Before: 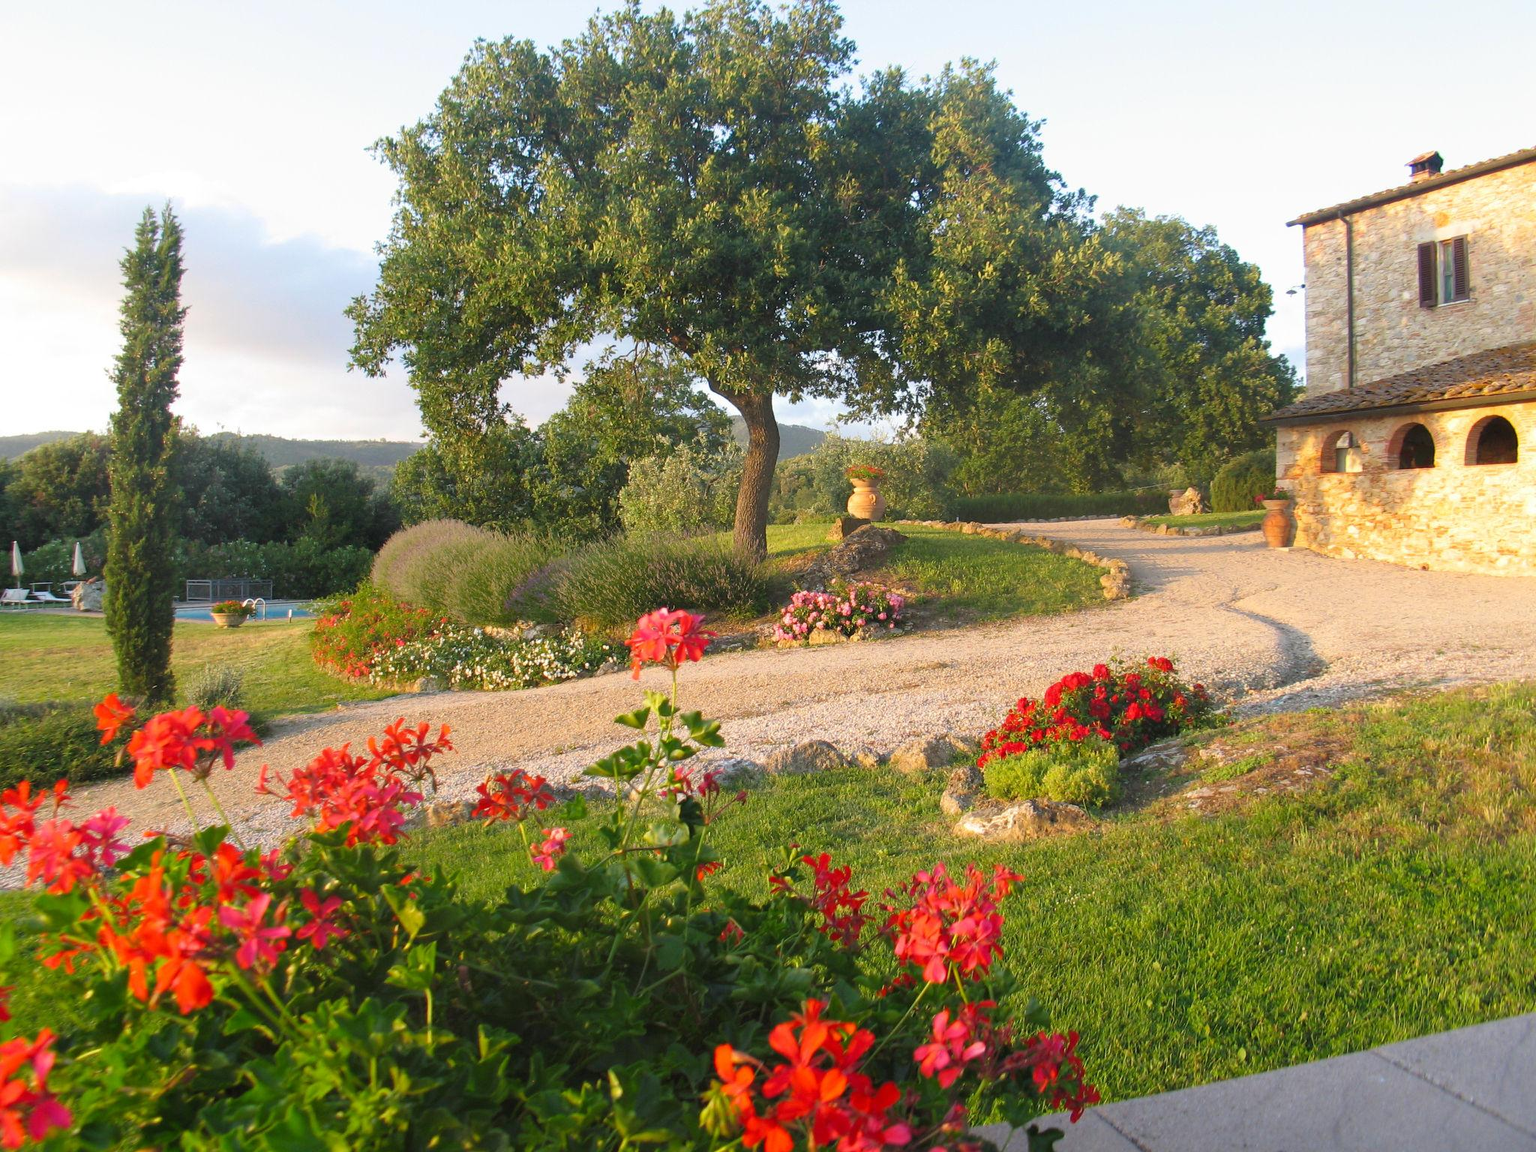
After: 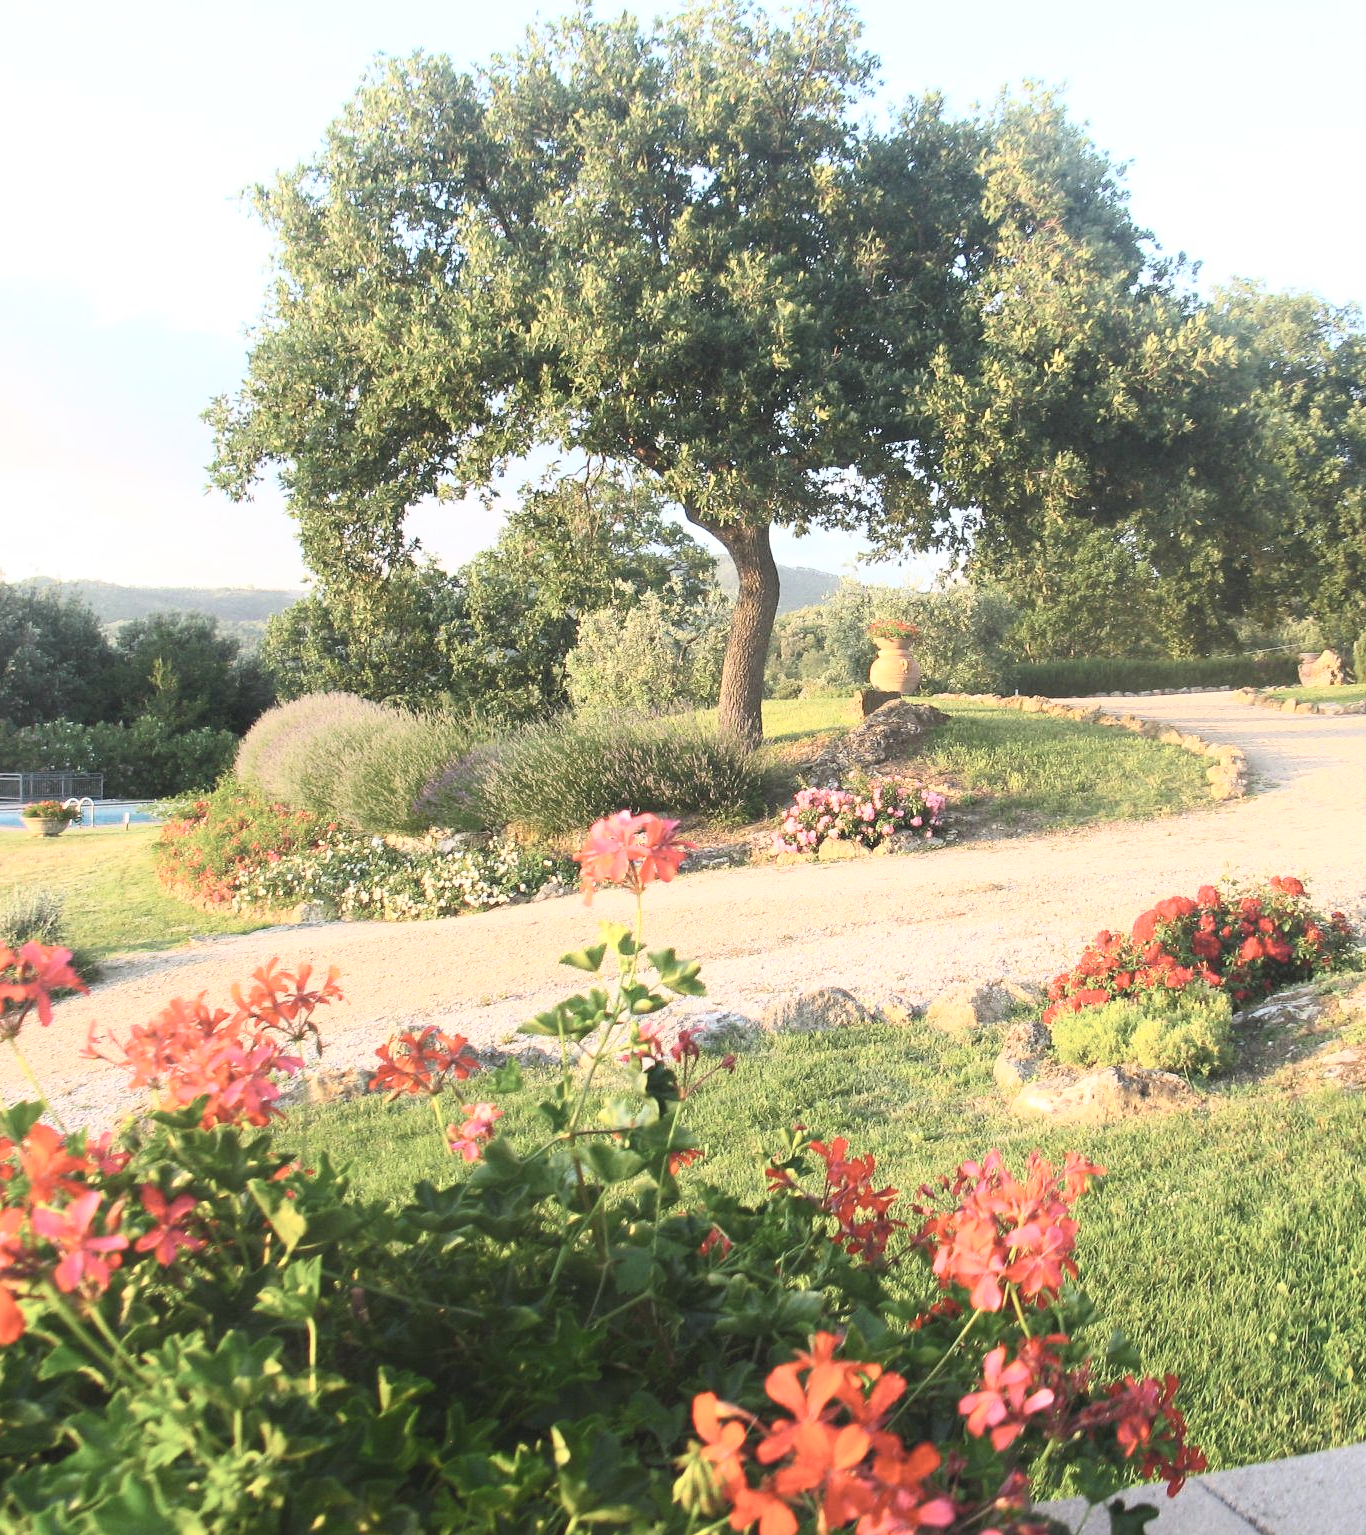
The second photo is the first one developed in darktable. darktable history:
shadows and highlights: shadows -68.76, highlights 34.92, soften with gaussian
contrast brightness saturation: contrast 0.44, brightness 0.552, saturation -0.206
crop and rotate: left 12.699%, right 20.595%
